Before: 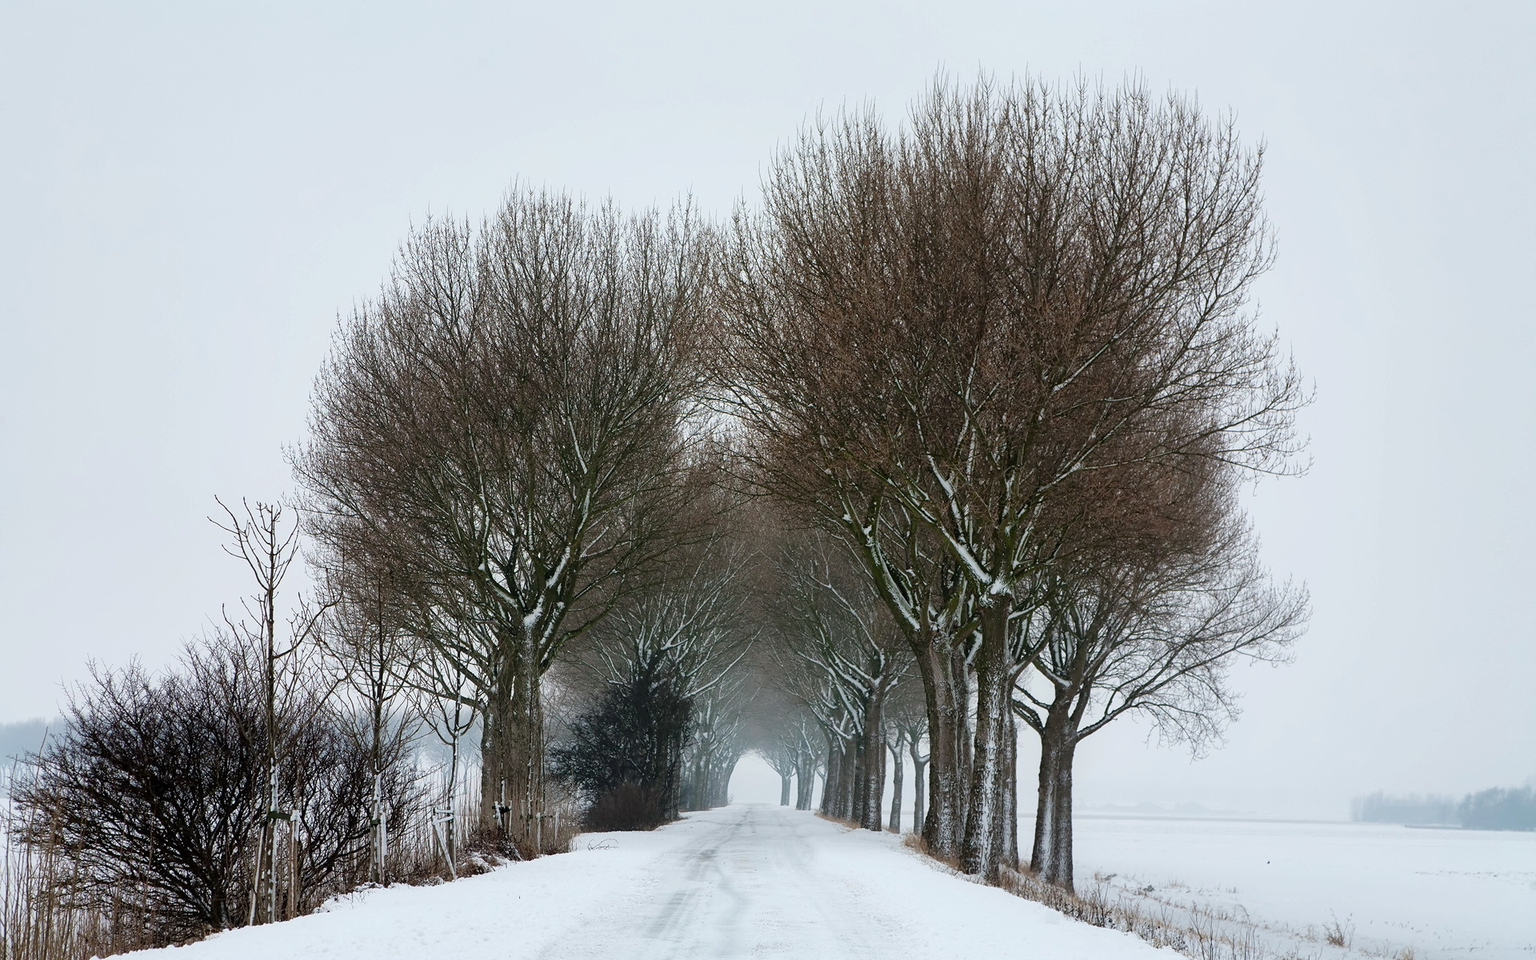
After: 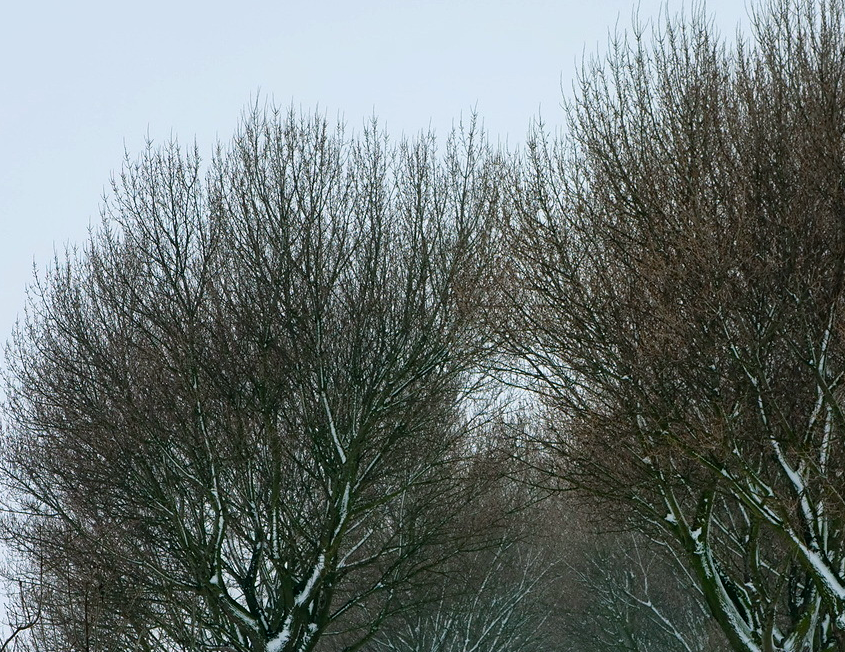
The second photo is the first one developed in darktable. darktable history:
crop: left 20.236%, top 10.767%, right 35.719%, bottom 34.827%
color balance rgb: power › luminance -7.585%, power › chroma 1.126%, power › hue 215.76°, linear chroma grading › global chroma 0.984%, perceptual saturation grading › global saturation 19.265%, global vibrance 20%
tone equalizer: on, module defaults
